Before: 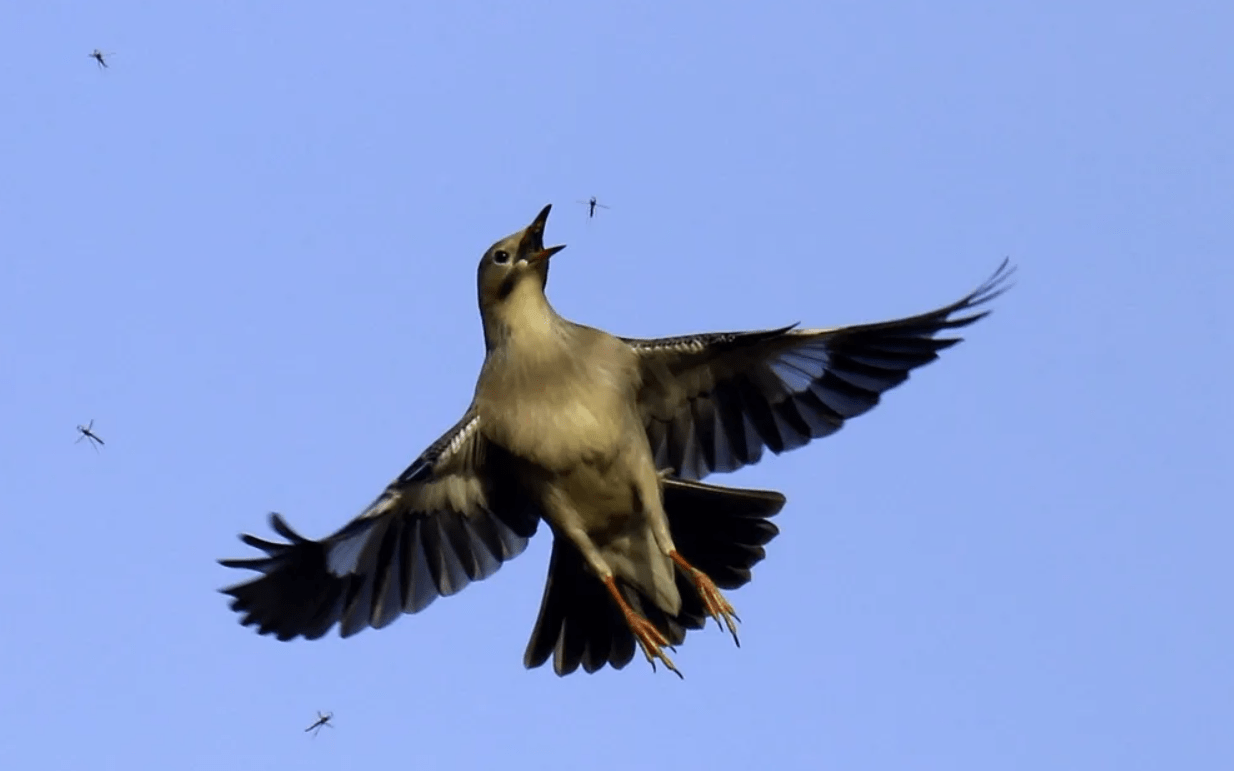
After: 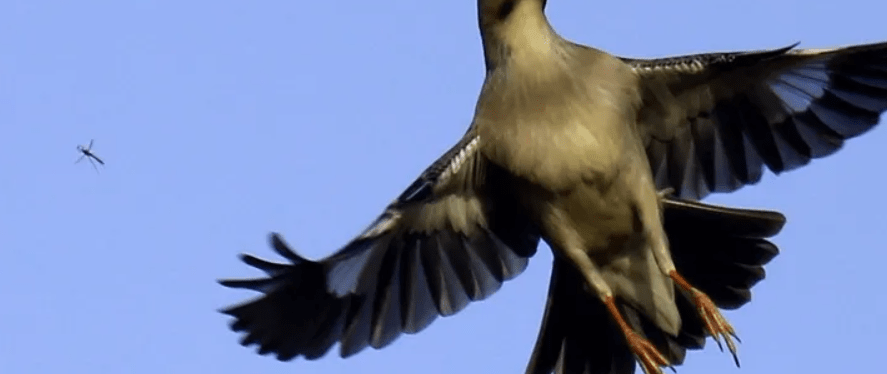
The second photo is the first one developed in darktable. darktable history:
crop: top 36.397%, right 28.092%, bottom 14.981%
